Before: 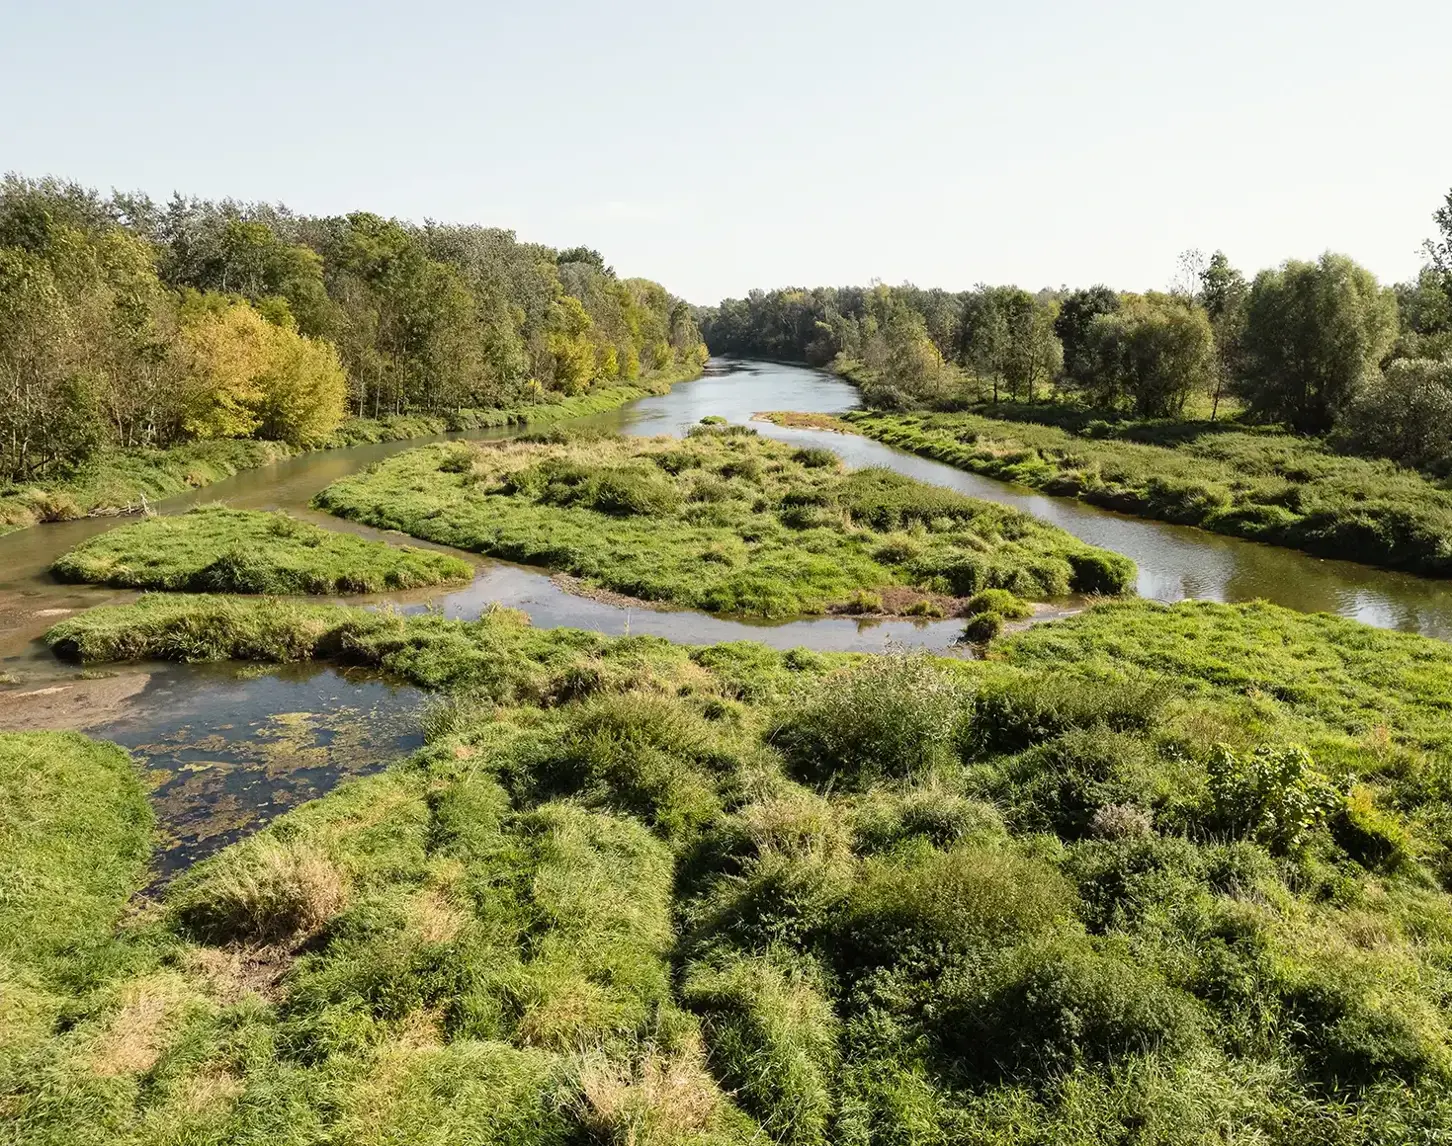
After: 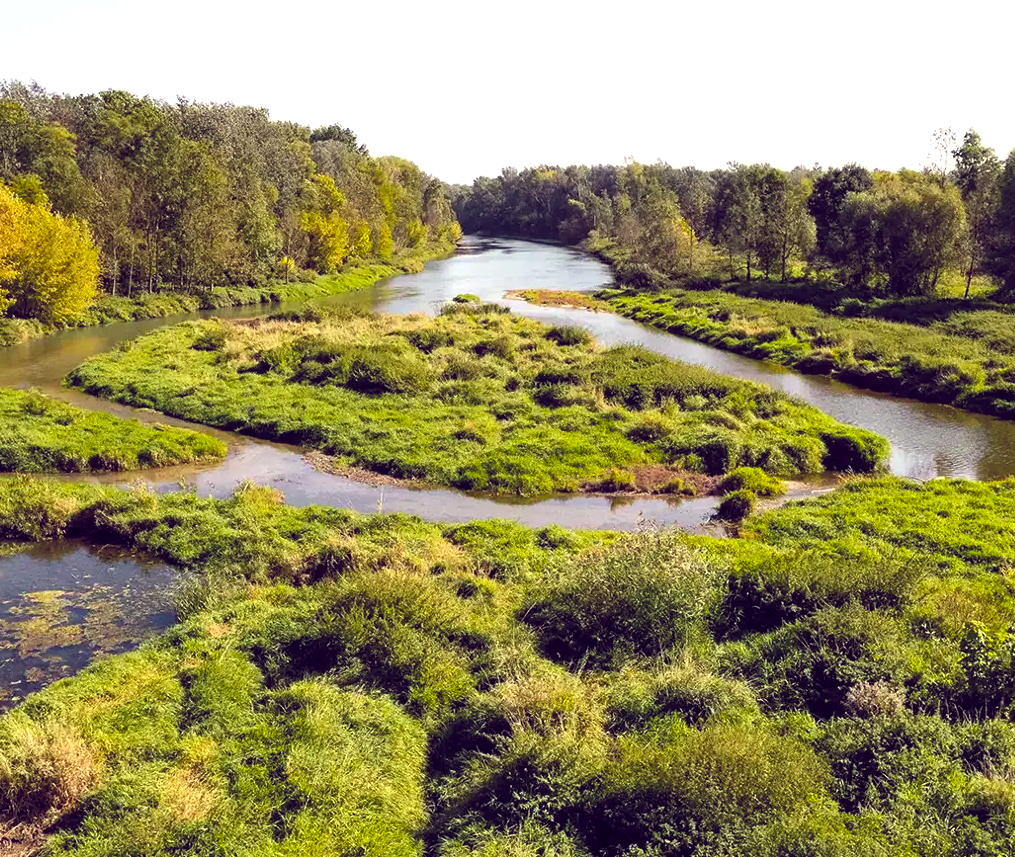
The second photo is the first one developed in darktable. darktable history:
color balance rgb: perceptual saturation grading › global saturation 20%, global vibrance 20%
color balance: lift [1.001, 0.997, 0.99, 1.01], gamma [1.007, 1, 0.975, 1.025], gain [1, 1.065, 1.052, 0.935], contrast 13.25%
white balance: red 0.976, blue 1.04
crop and rotate: left 17.046%, top 10.659%, right 12.989%, bottom 14.553%
